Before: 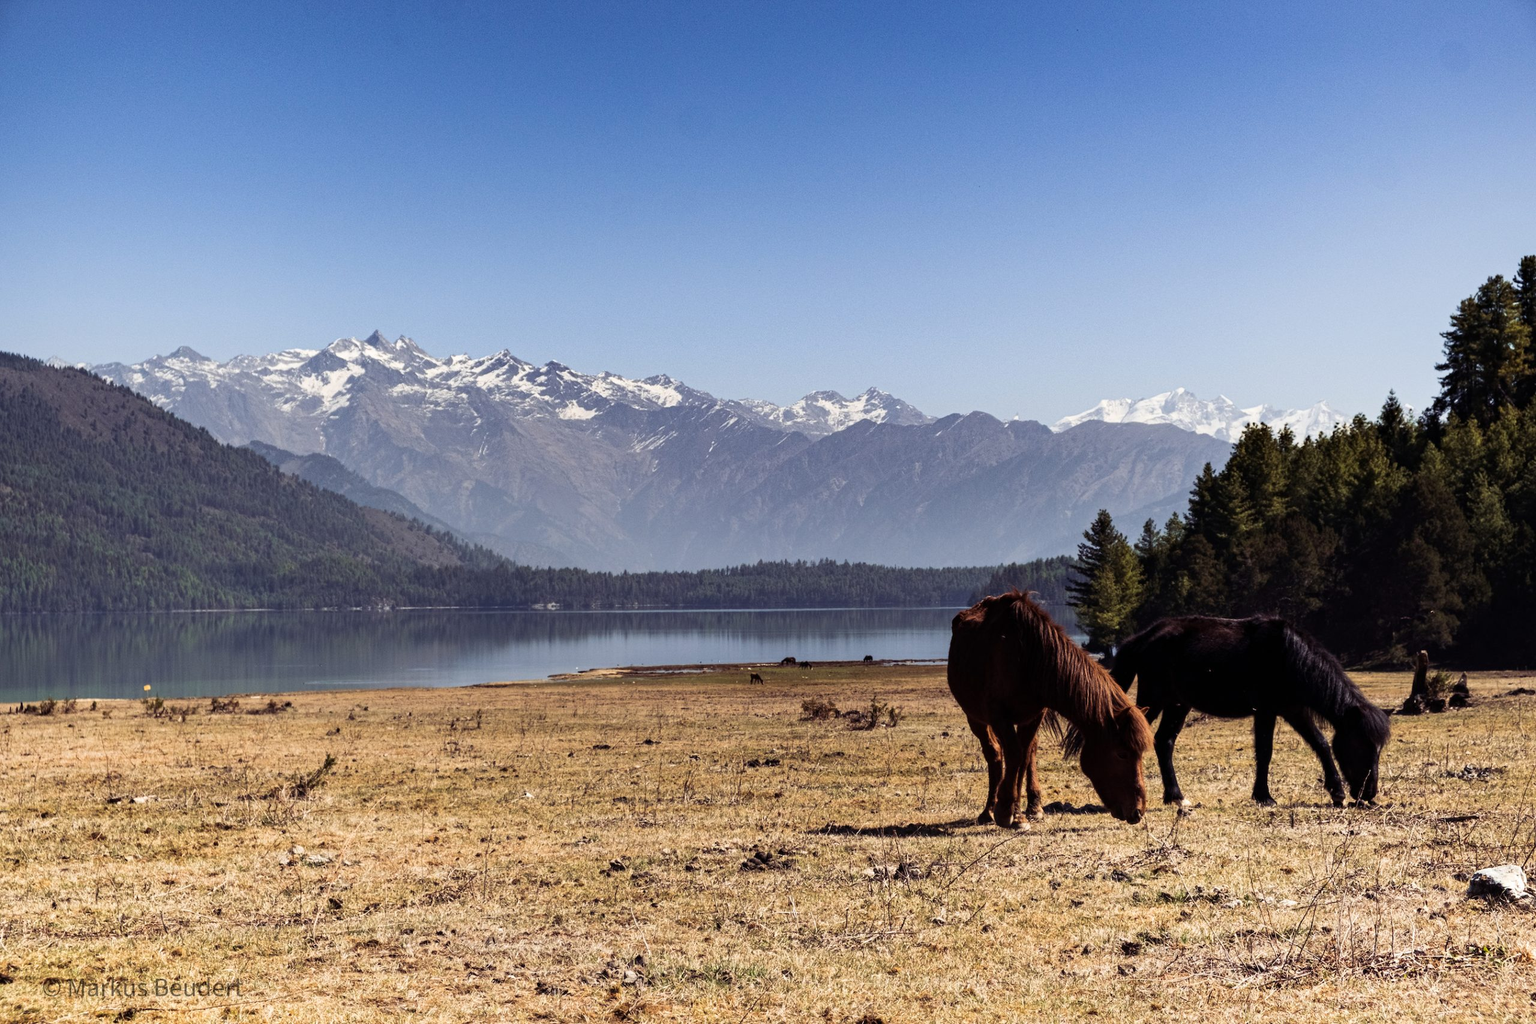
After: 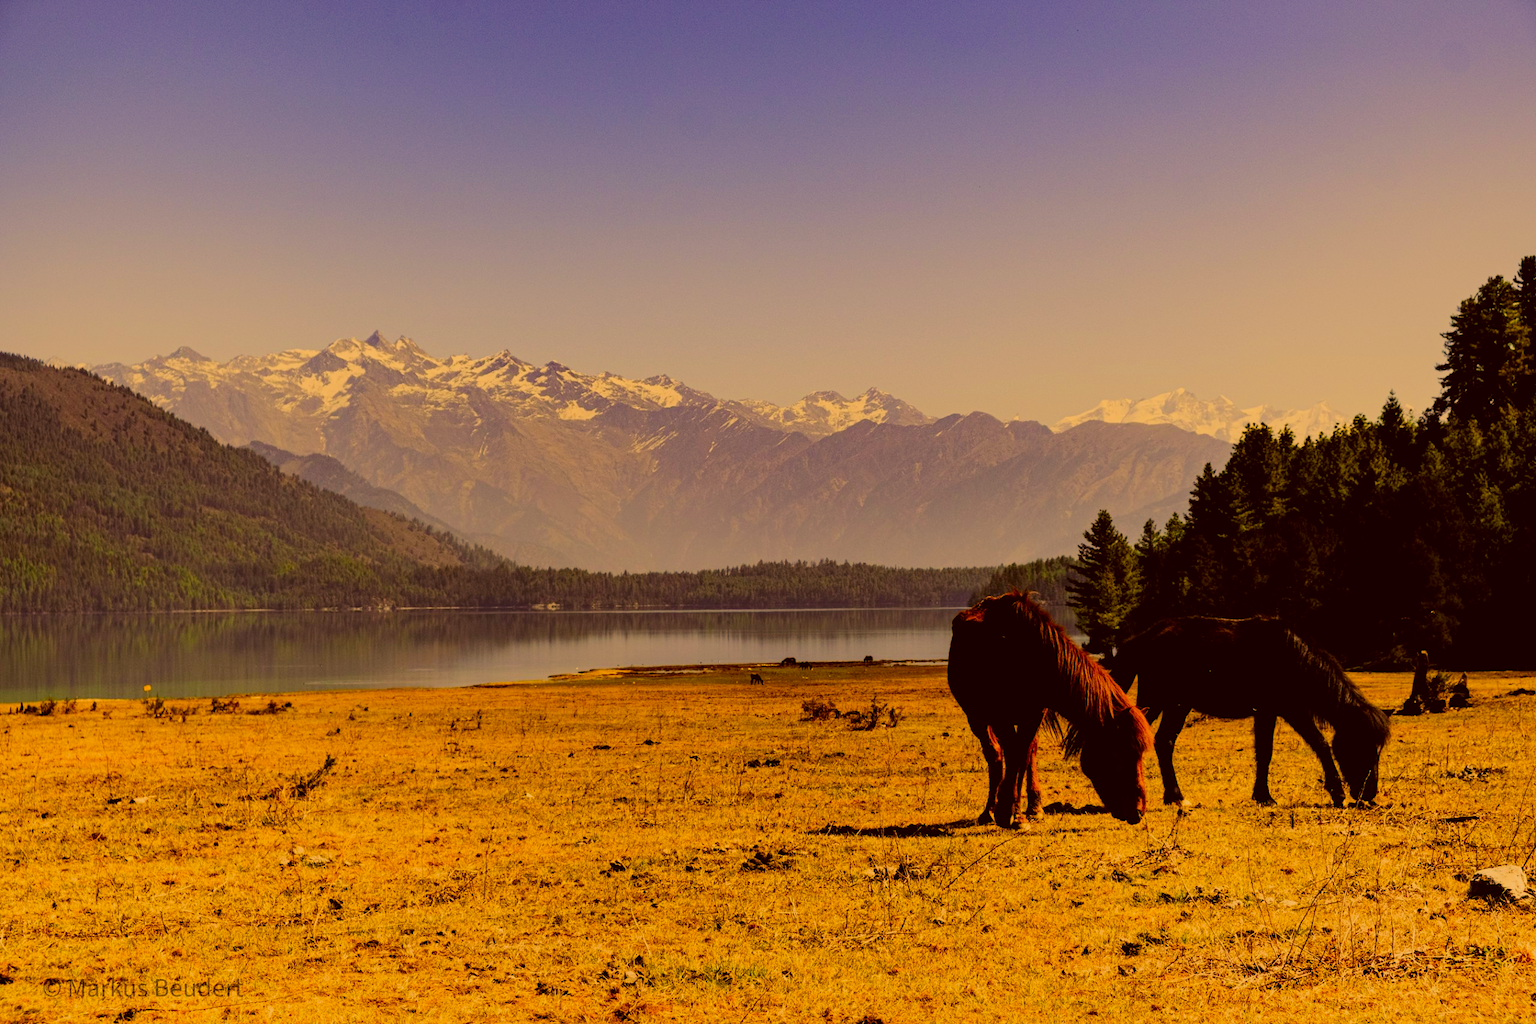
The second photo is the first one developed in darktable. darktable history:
filmic rgb: middle gray luminance 29.98%, black relative exposure -8.94 EV, white relative exposure 6.99 EV, target black luminance 0%, hardness 2.94, latitude 2.88%, contrast 0.961, highlights saturation mix 3.75%, shadows ↔ highlights balance 12.72%
exposure: exposure -0.157 EV, compensate highlight preservation false
color correction: highlights a* 10.77, highlights b* 30.72, shadows a* 2.68, shadows b* 16.99, saturation 1.76
